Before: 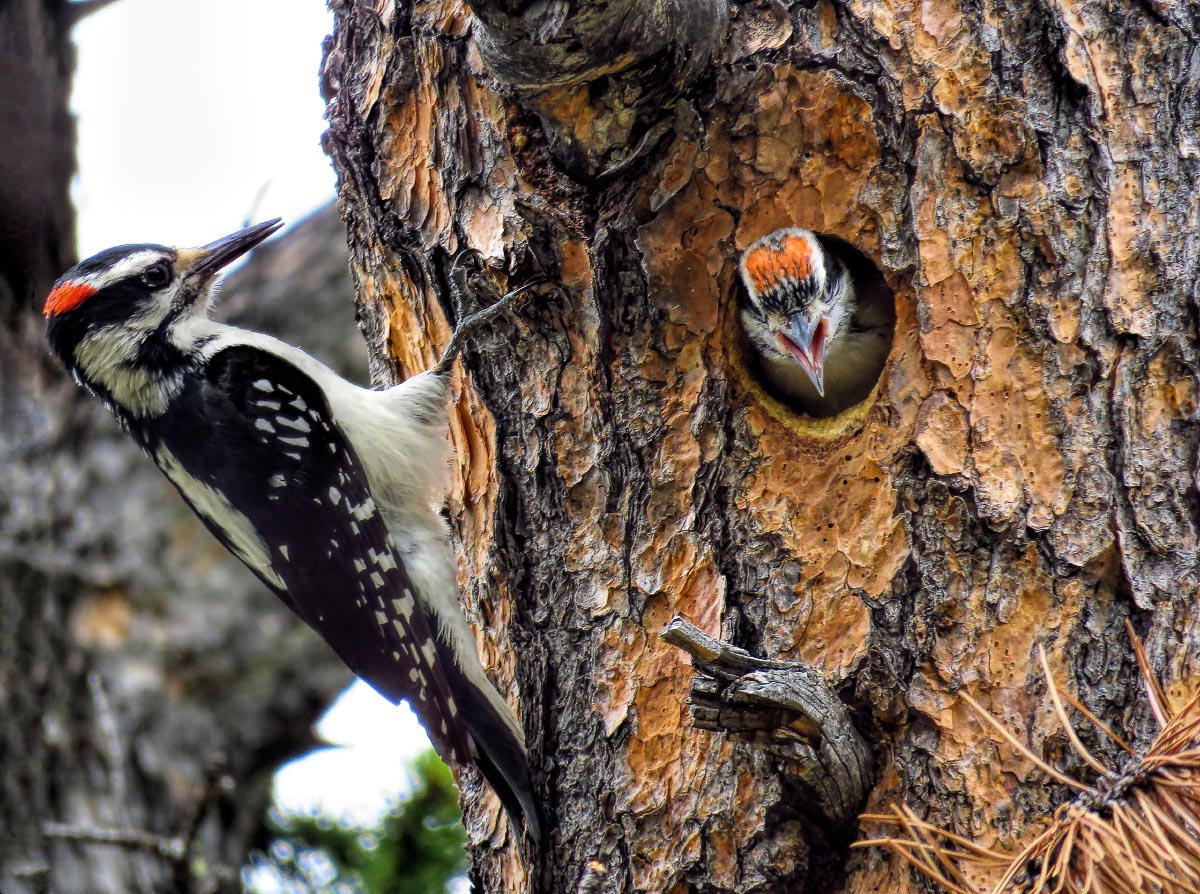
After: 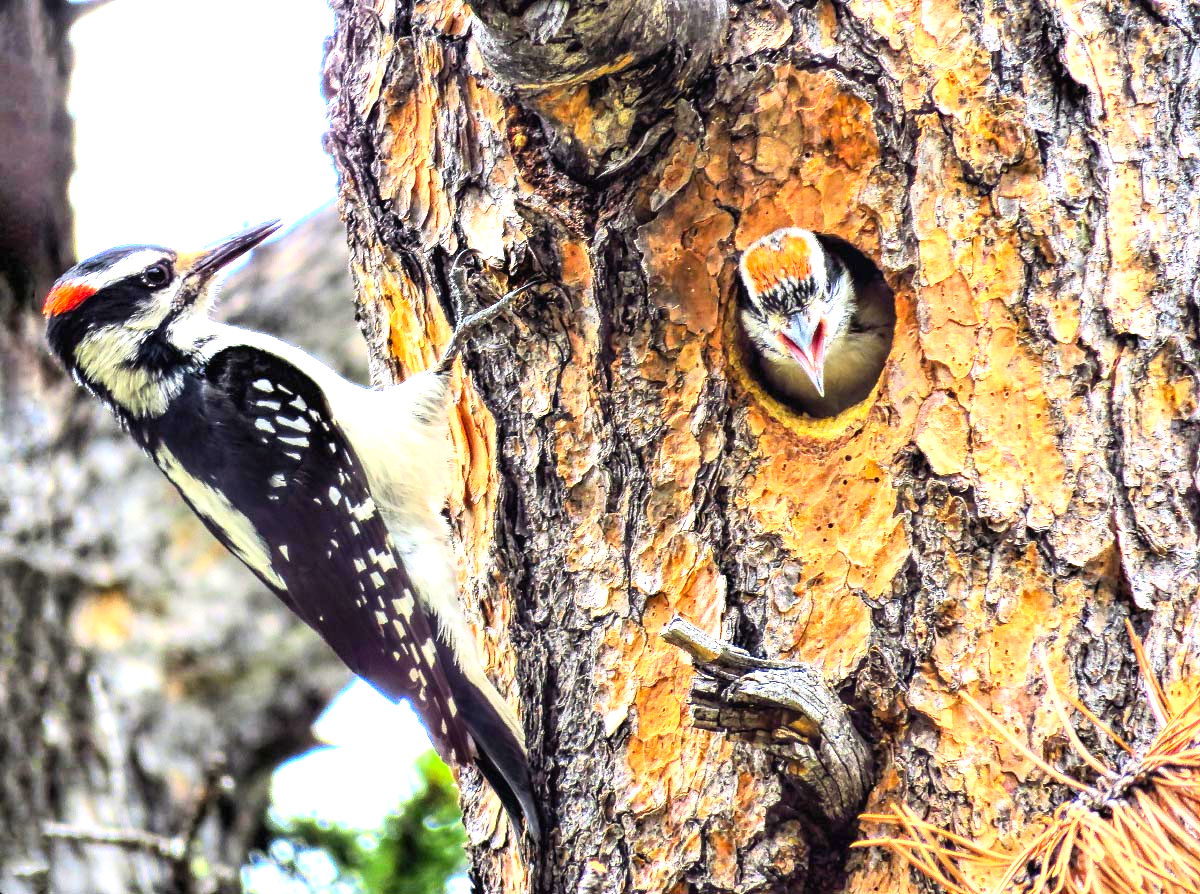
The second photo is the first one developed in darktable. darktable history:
exposure: black level correction 0, exposure 1.095 EV, compensate exposure bias true, compensate highlight preservation false
contrast brightness saturation: contrast 0.197, brightness 0.157, saturation 0.22
